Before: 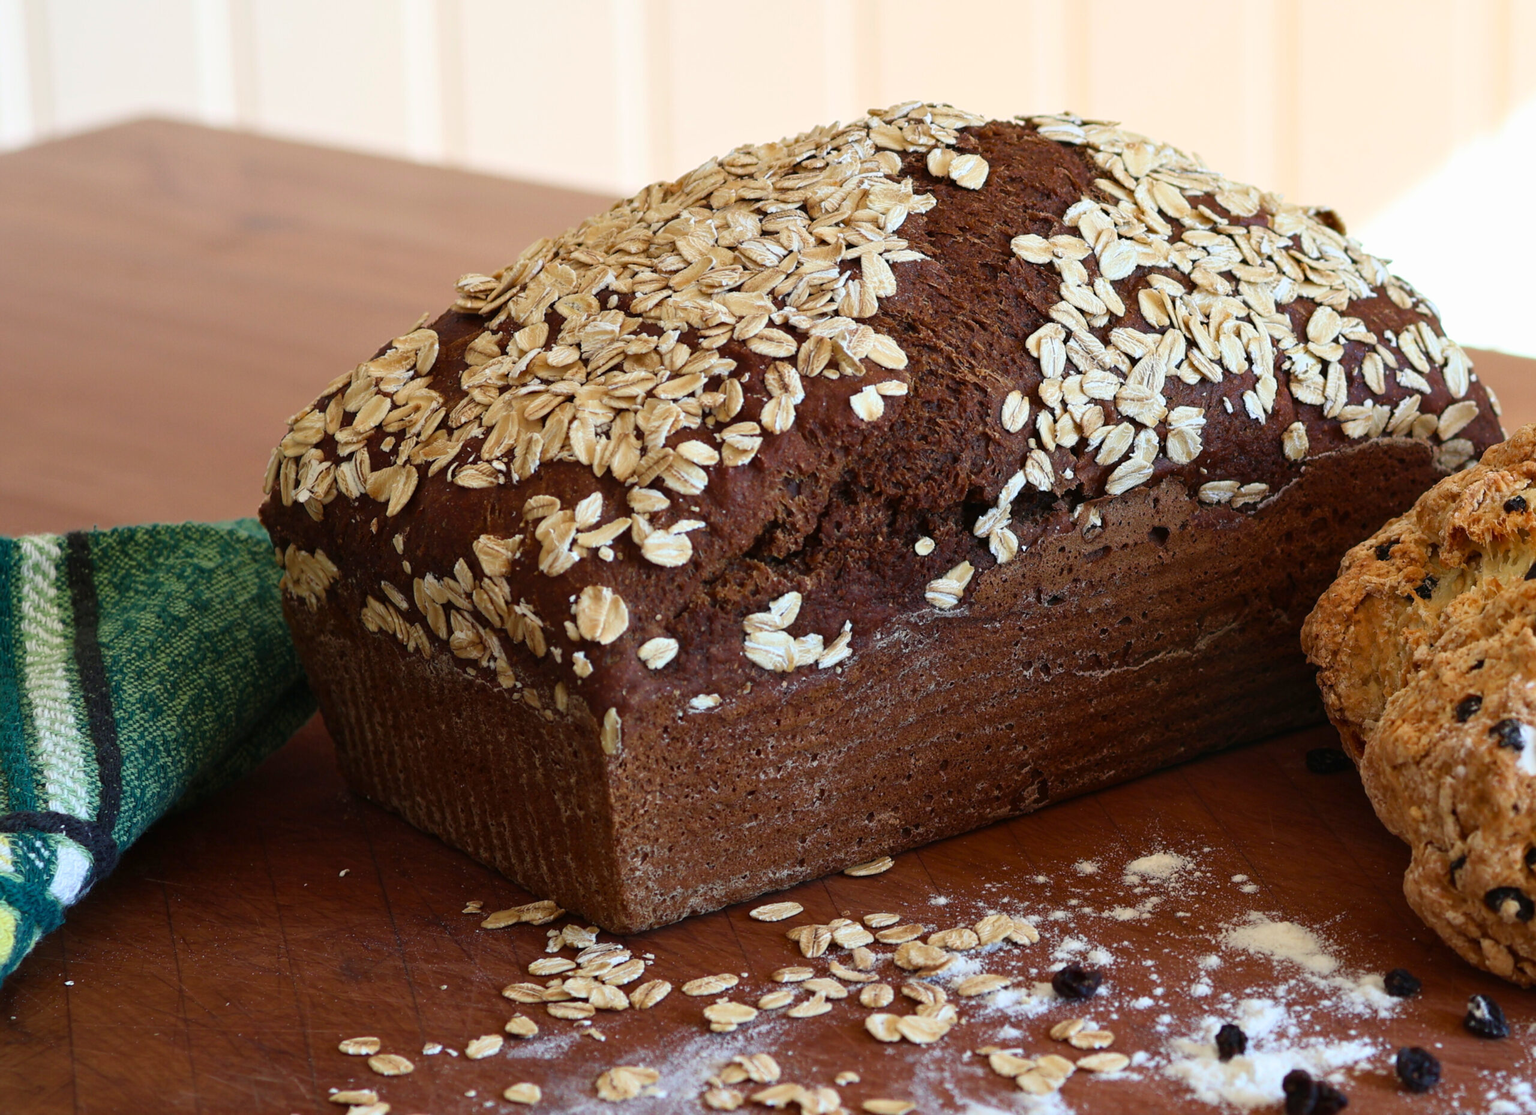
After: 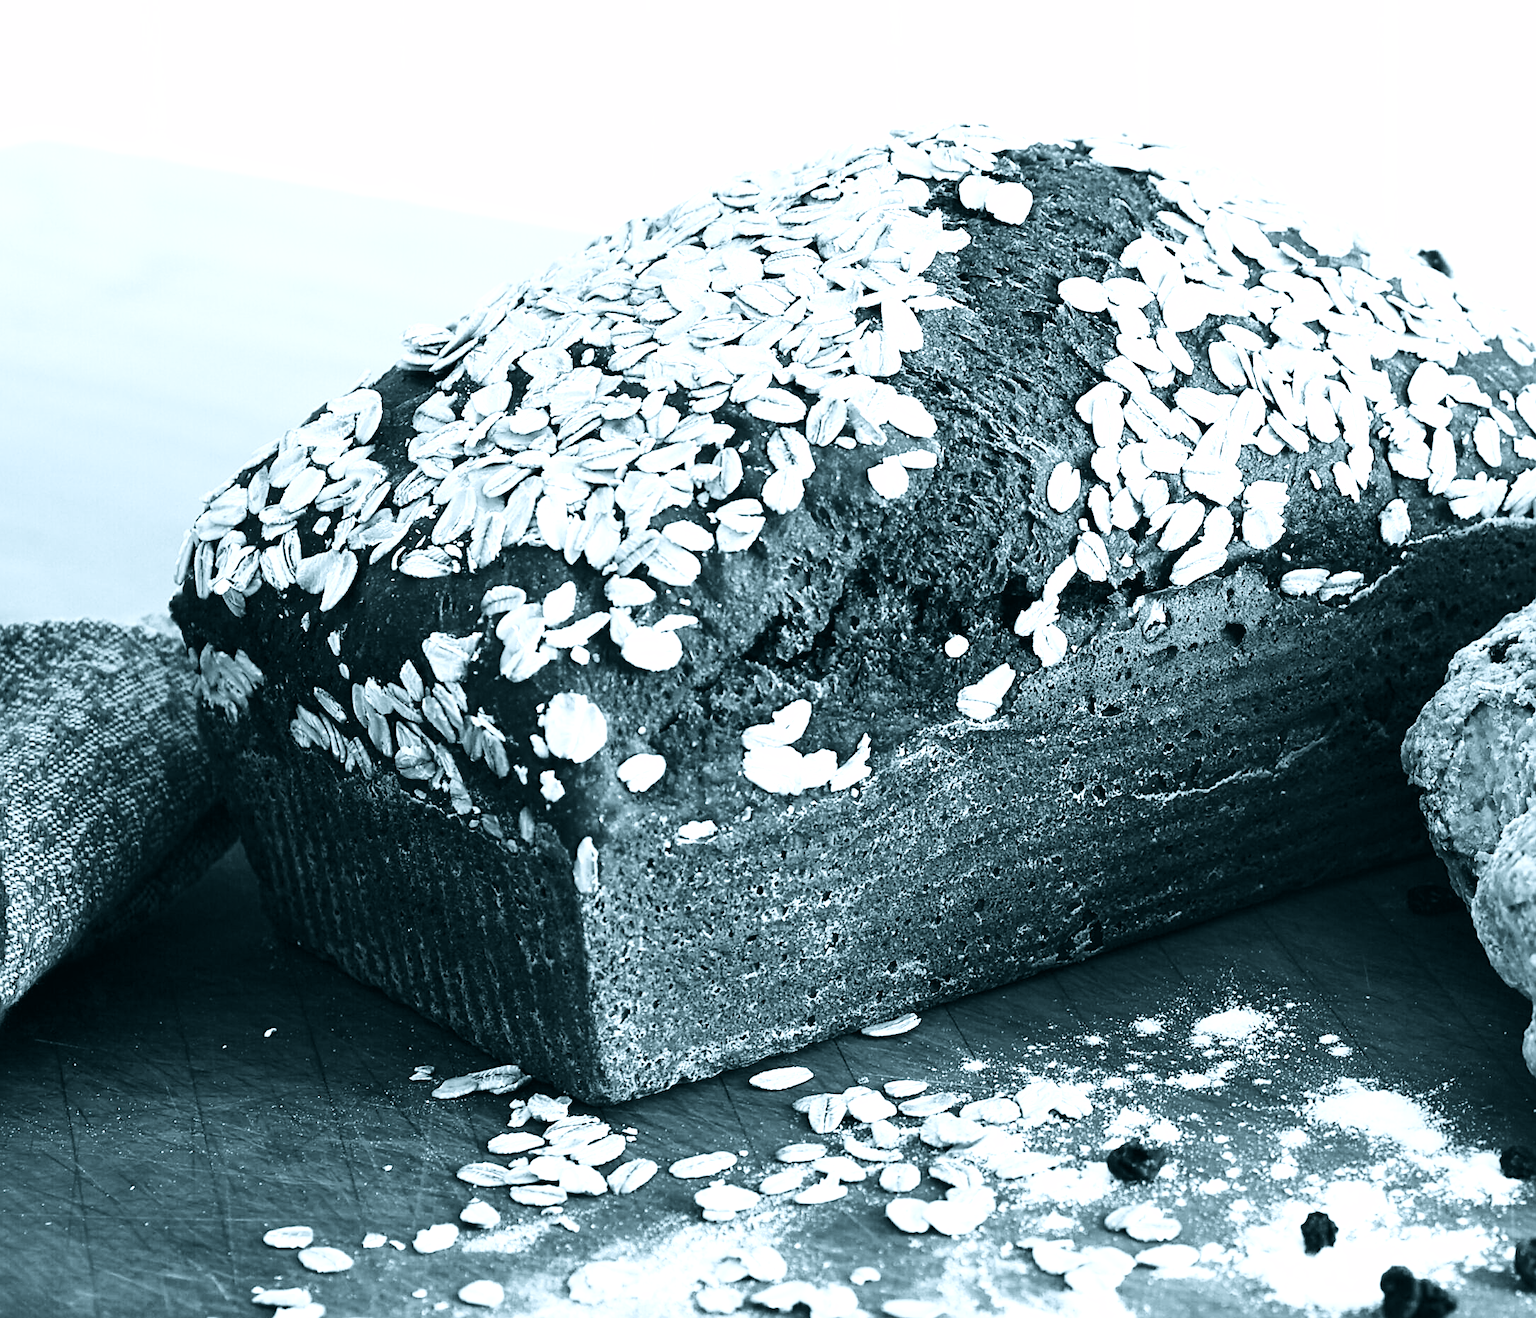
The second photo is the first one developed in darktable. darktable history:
contrast equalizer: octaves 7, y [[0.5 ×6], [0.5 ×6], [0.975, 0.964, 0.925, 0.865, 0.793, 0.721], [0 ×6], [0 ×6]]
sharpen: on, module defaults
exposure: black level correction 0, exposure 1.104 EV, compensate exposure bias true, compensate highlight preservation false
base curve: curves: ch0 [(0, 0.003) (0.001, 0.002) (0.006, 0.004) (0.02, 0.022) (0.048, 0.086) (0.094, 0.234) (0.162, 0.431) (0.258, 0.629) (0.385, 0.8) (0.548, 0.918) (0.751, 0.988) (1, 1)], exposure shift 0.01
color balance rgb: power › luminance -7.747%, power › chroma 2.249%, power › hue 219.81°, perceptual saturation grading › global saturation 30.233%, perceptual brilliance grading › global brilliance 15.681%, perceptual brilliance grading › shadows -34.71%, contrast -10.369%
color calibration: output gray [0.21, 0.42, 0.37, 0], illuminant as shot in camera, x 0.358, y 0.373, temperature 4628.91 K
crop: left 7.577%, right 7.819%
